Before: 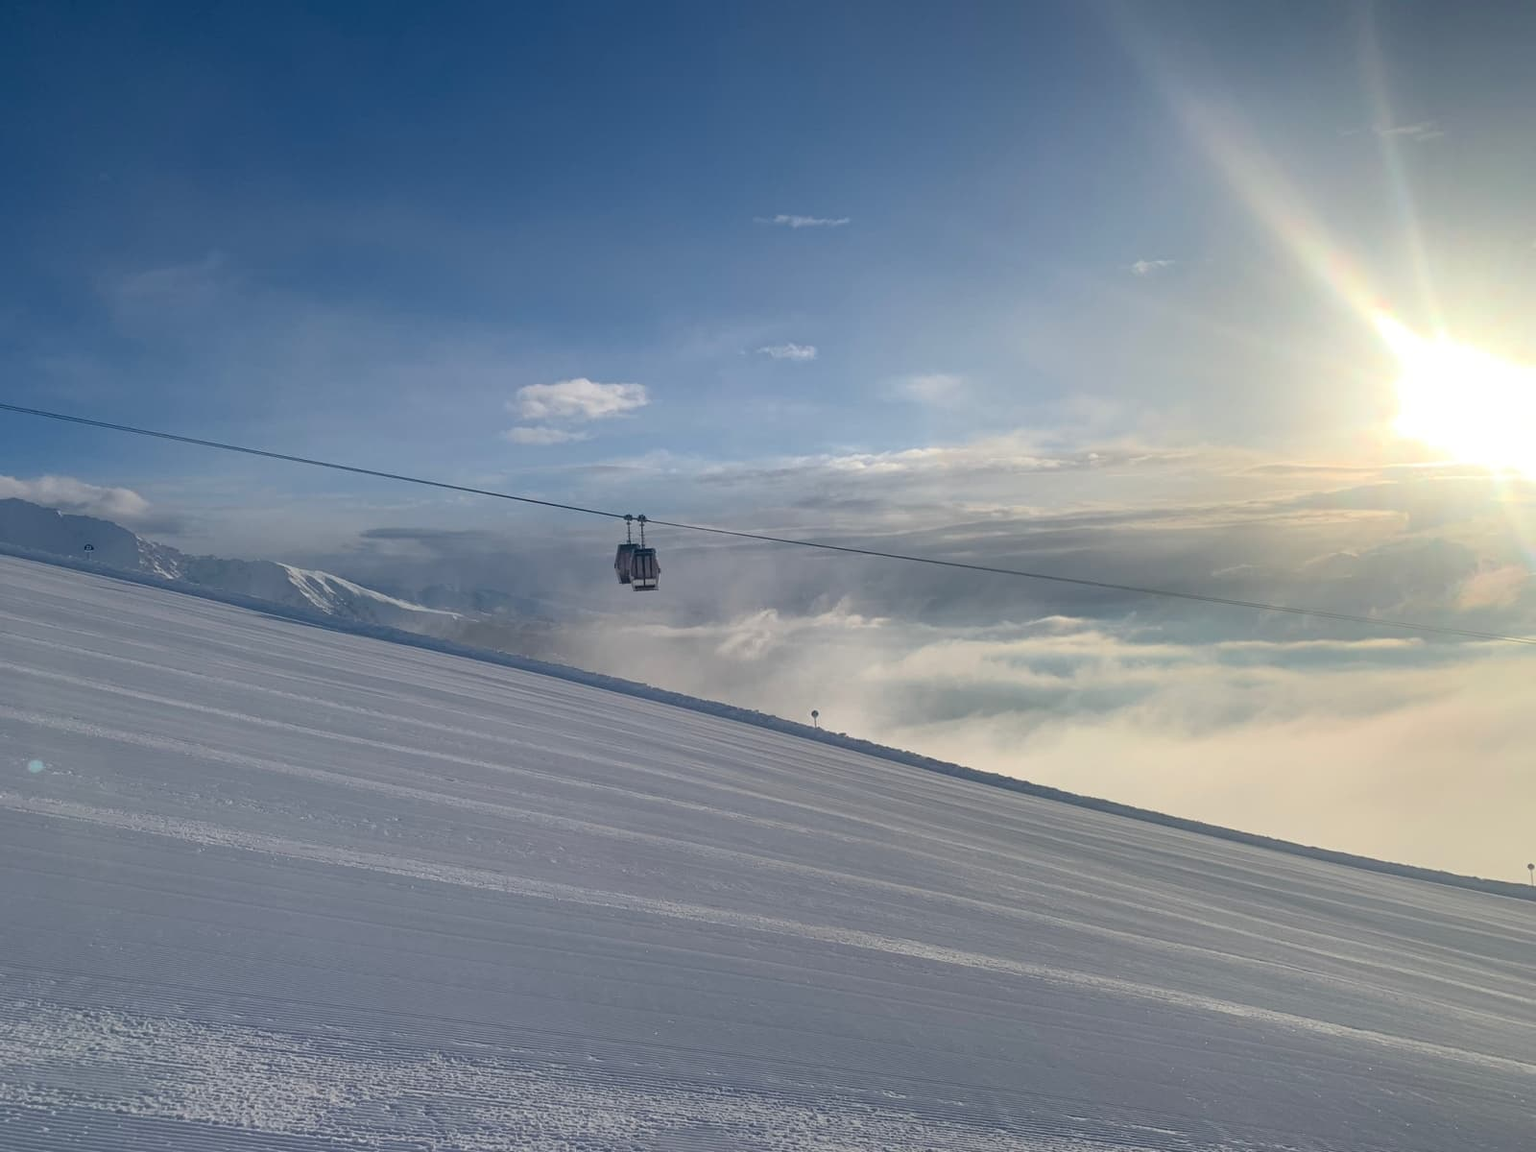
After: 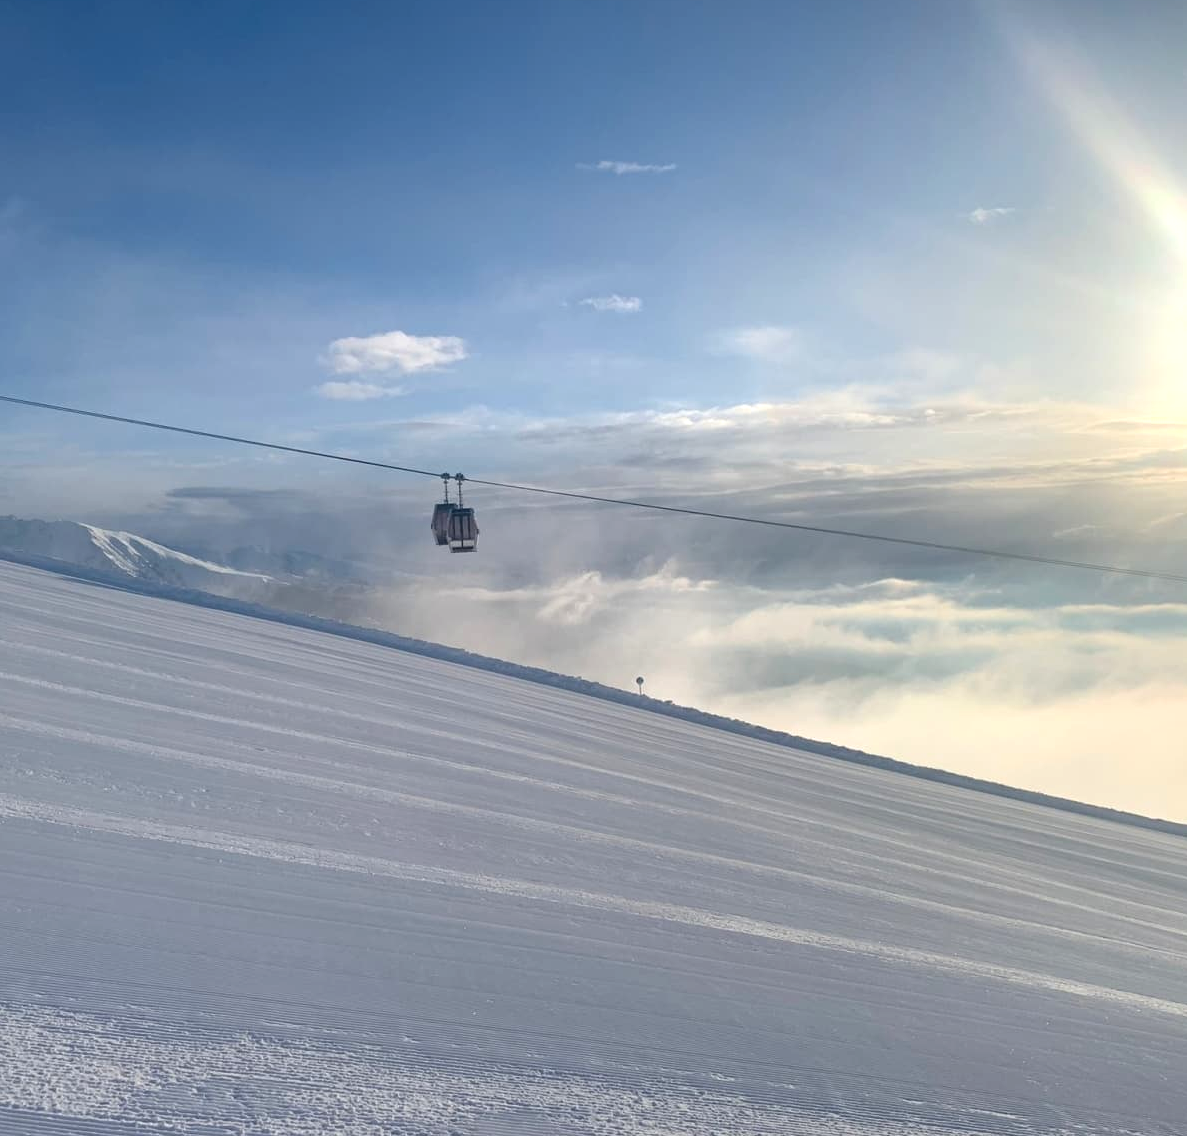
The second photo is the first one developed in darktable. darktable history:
crop and rotate: left 13.15%, top 5.251%, right 12.609%
exposure: black level correction 0, exposure 0.5 EV, compensate exposure bias true, compensate highlight preservation false
